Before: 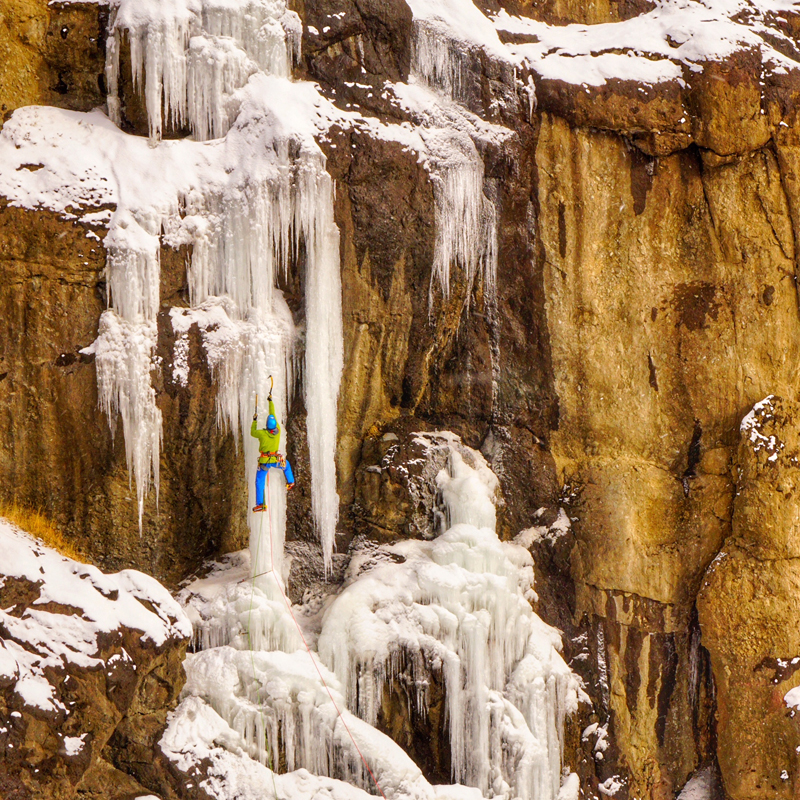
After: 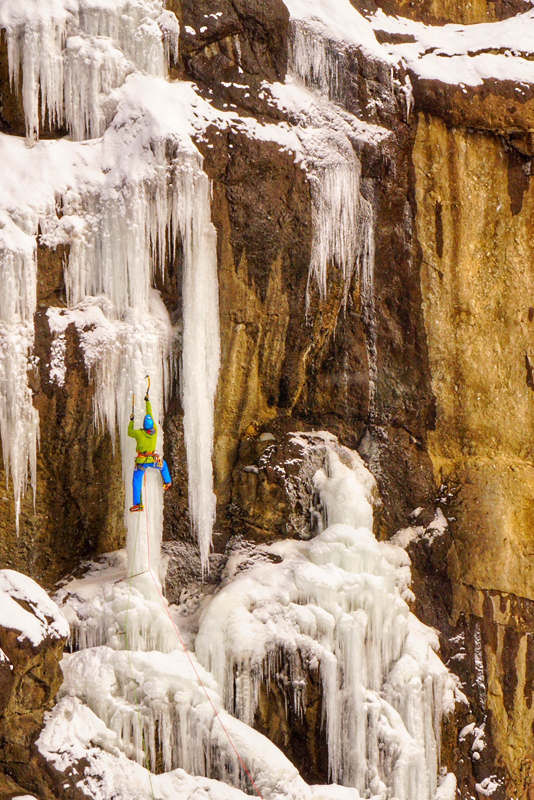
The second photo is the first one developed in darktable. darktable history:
crop: left 15.385%, right 17.826%
